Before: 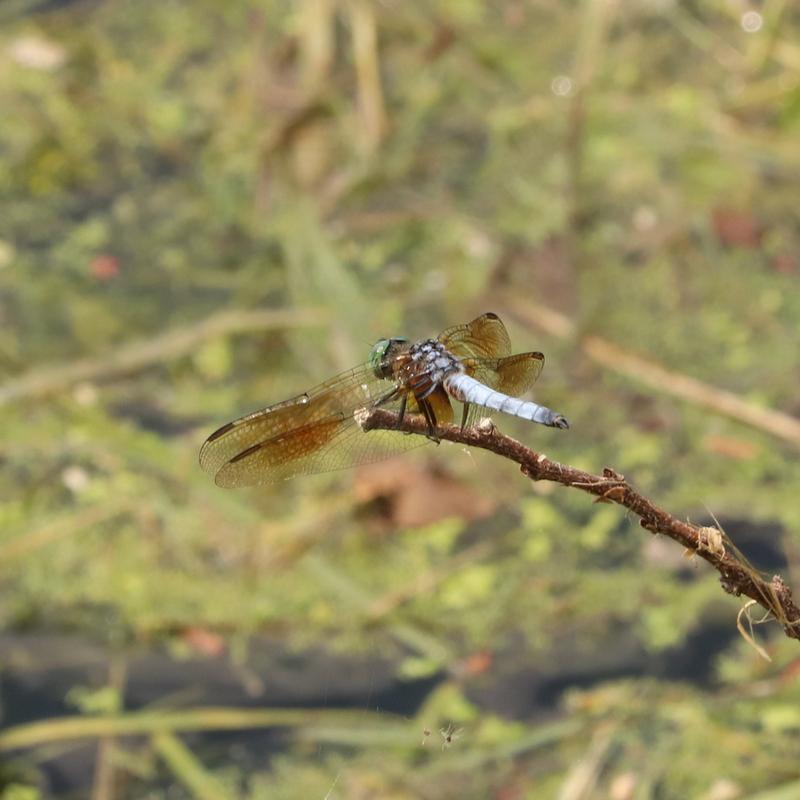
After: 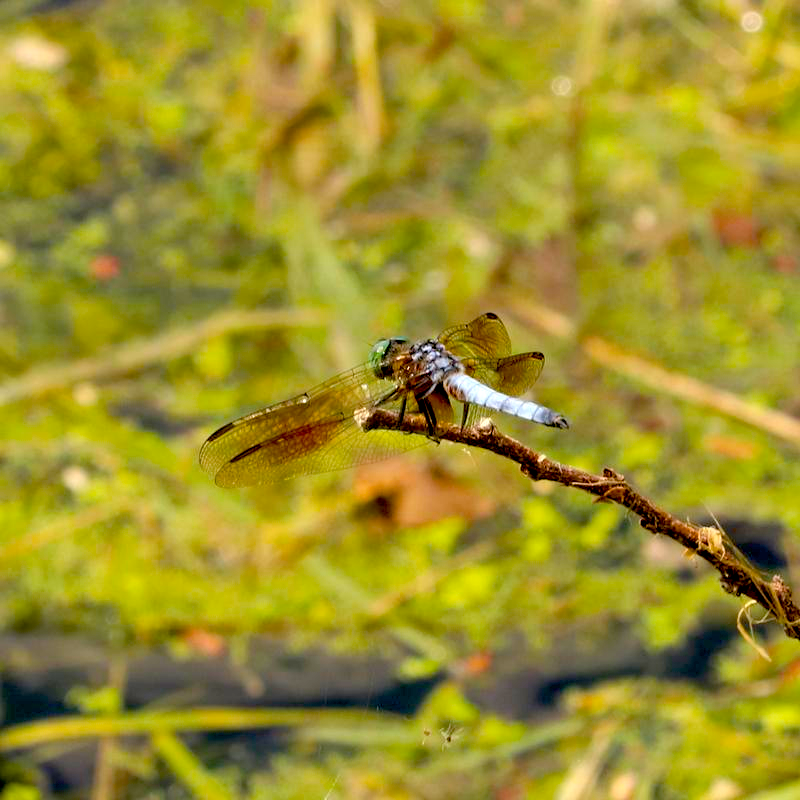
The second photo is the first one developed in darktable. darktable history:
exposure: black level correction 0.031, exposure 0.304 EV, compensate highlight preservation false
color balance rgb: linear chroma grading › global chroma 15%, perceptual saturation grading › global saturation 30%
